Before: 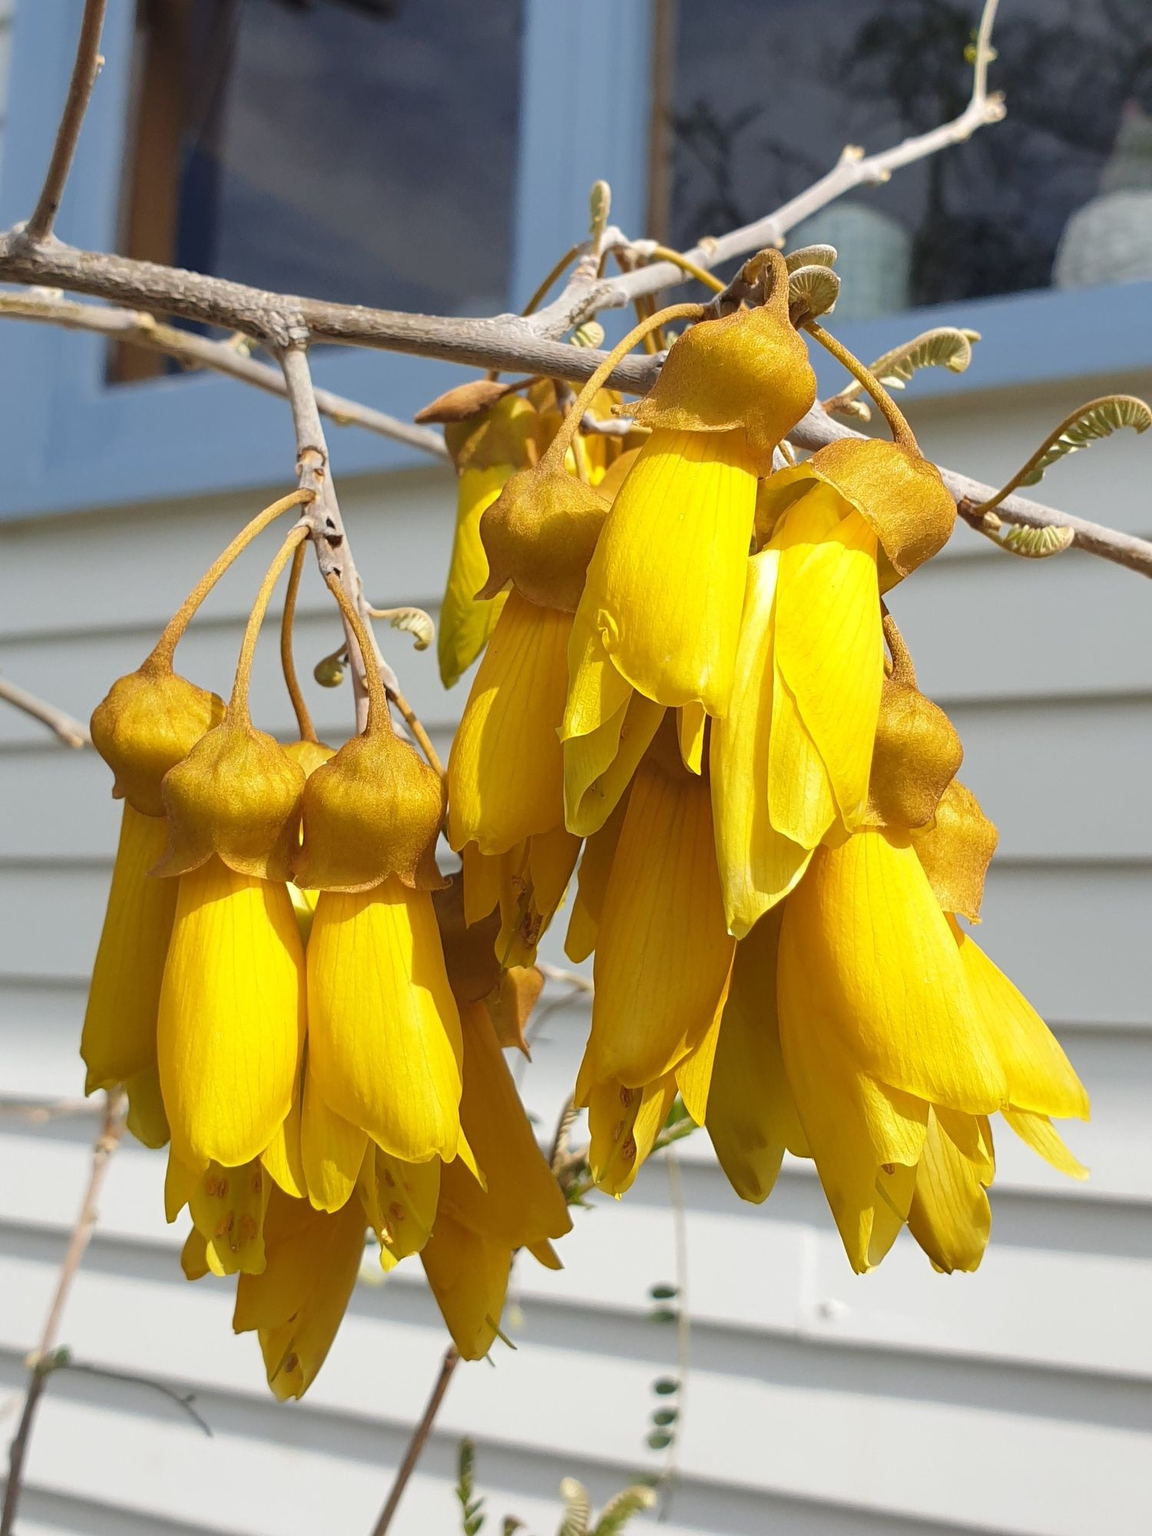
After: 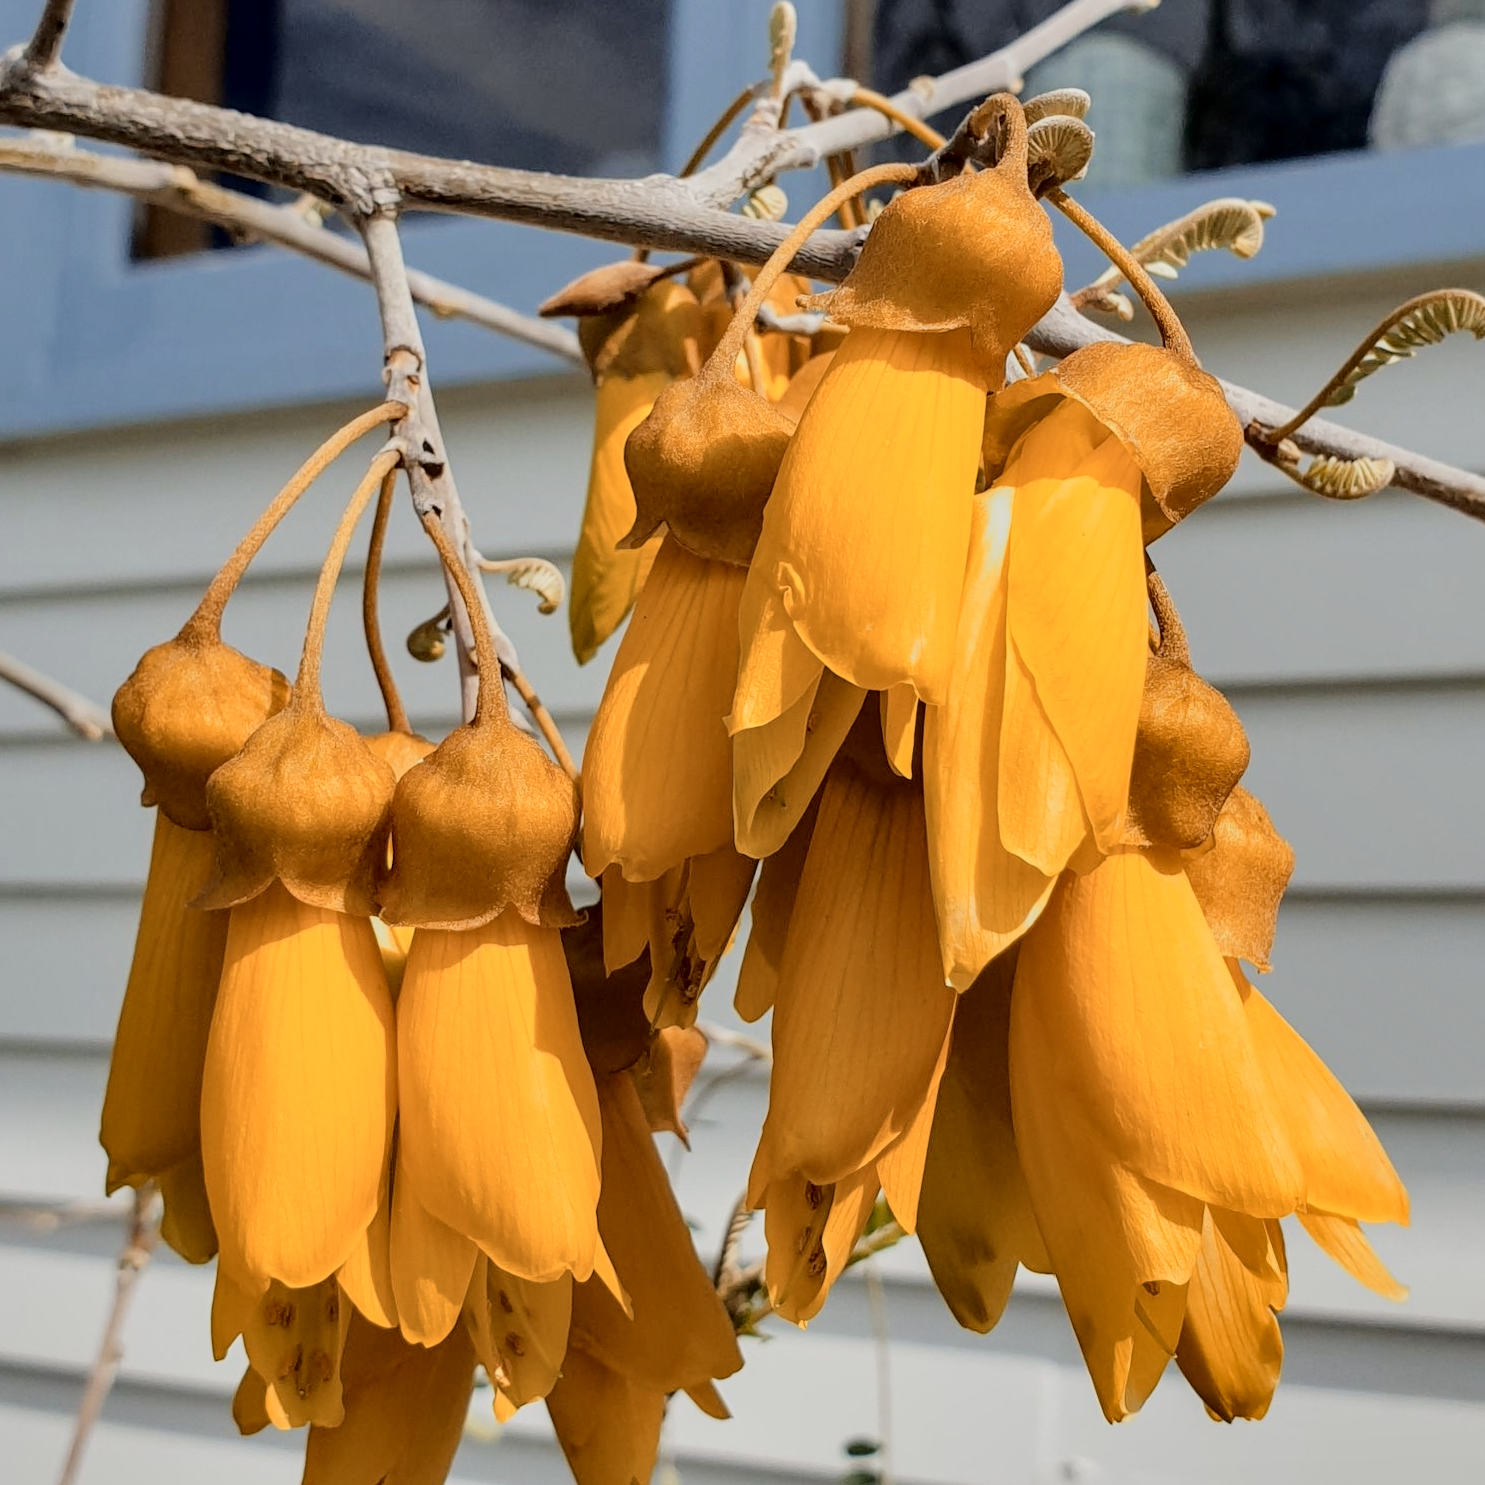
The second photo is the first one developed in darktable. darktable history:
shadows and highlights: radius 133.83, soften with gaussian
rotate and perspective: rotation 0.174°, lens shift (vertical) 0.013, lens shift (horizontal) 0.019, shear 0.001, automatic cropping original format, crop left 0.007, crop right 0.991, crop top 0.016, crop bottom 0.997
color zones: curves: ch2 [(0, 0.5) (0.143, 0.5) (0.286, 0.416) (0.429, 0.5) (0.571, 0.5) (0.714, 0.5) (0.857, 0.5) (1, 0.5)]
fill light: exposure -2 EV, width 8.6
crop: top 11.038%, bottom 13.962%
contrast brightness saturation: contrast 0.1, brightness 0.02, saturation 0.02
local contrast: on, module defaults
filmic rgb: black relative exposure -7.65 EV, white relative exposure 4.56 EV, hardness 3.61
